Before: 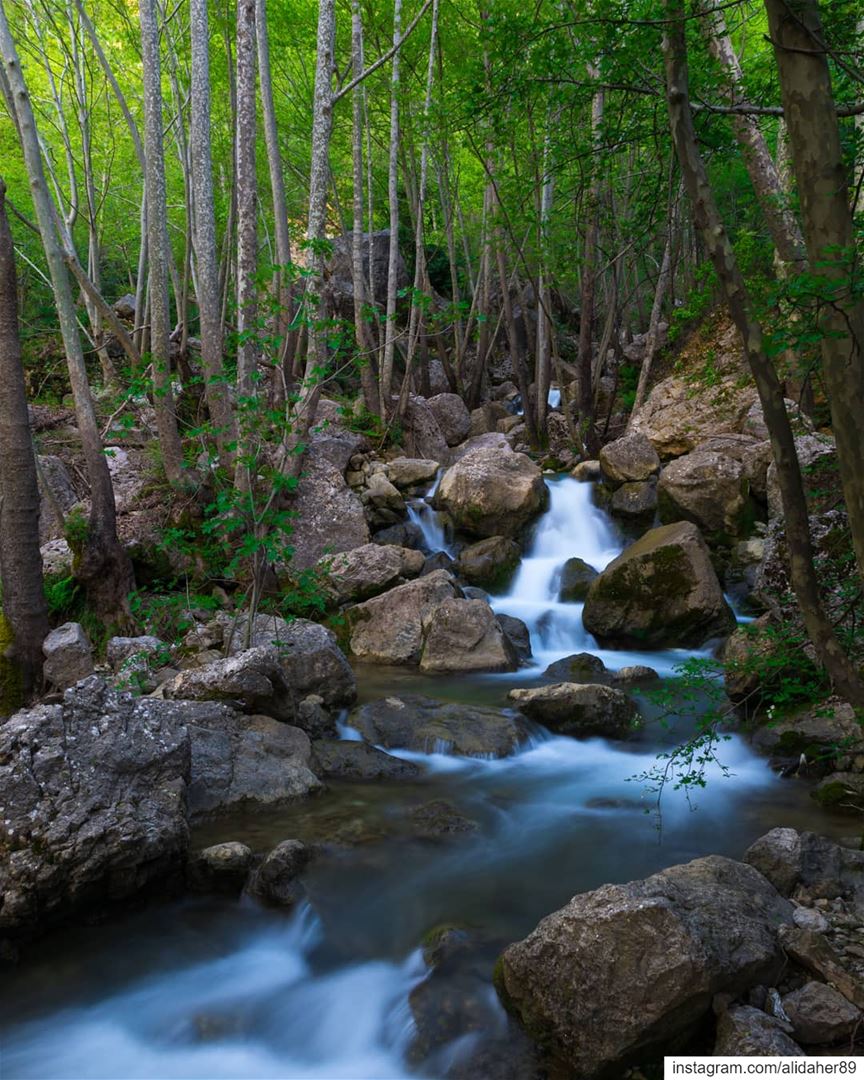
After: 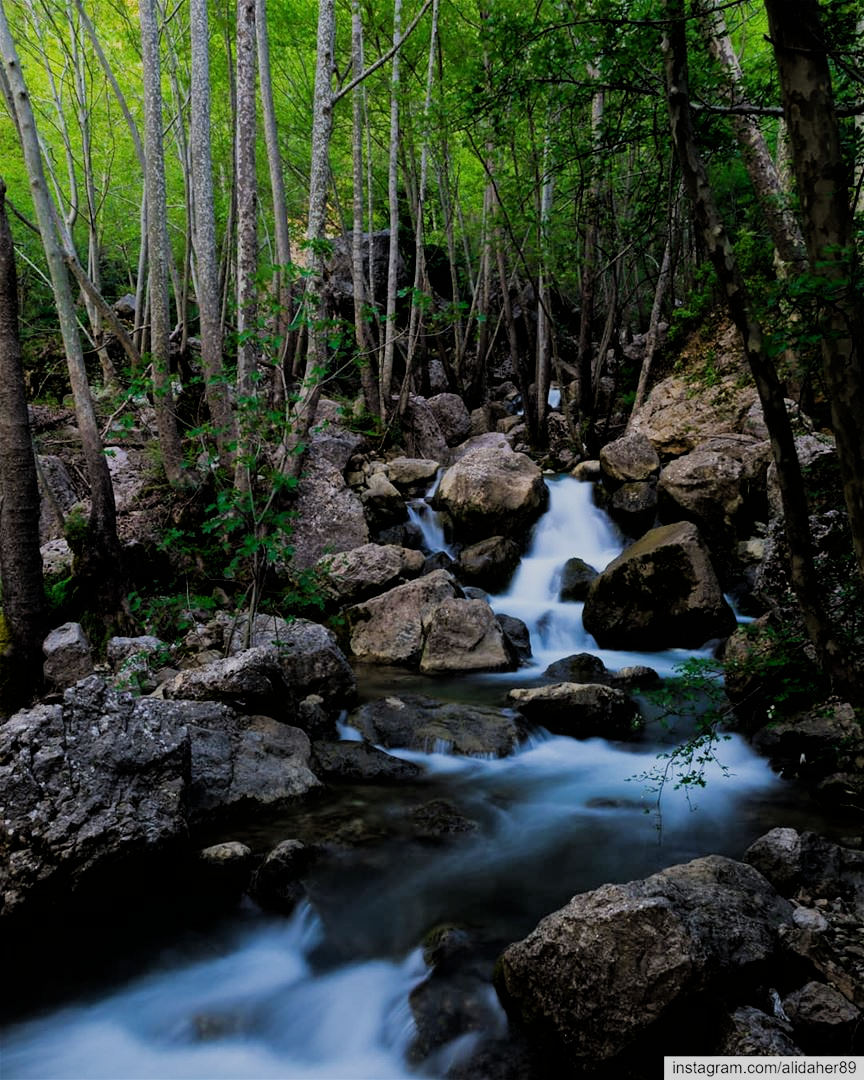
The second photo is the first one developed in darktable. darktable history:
tone equalizer: on, module defaults
filmic rgb: black relative exposure -4.14 EV, white relative exposure 5.1 EV, hardness 2.11, contrast 1.165
